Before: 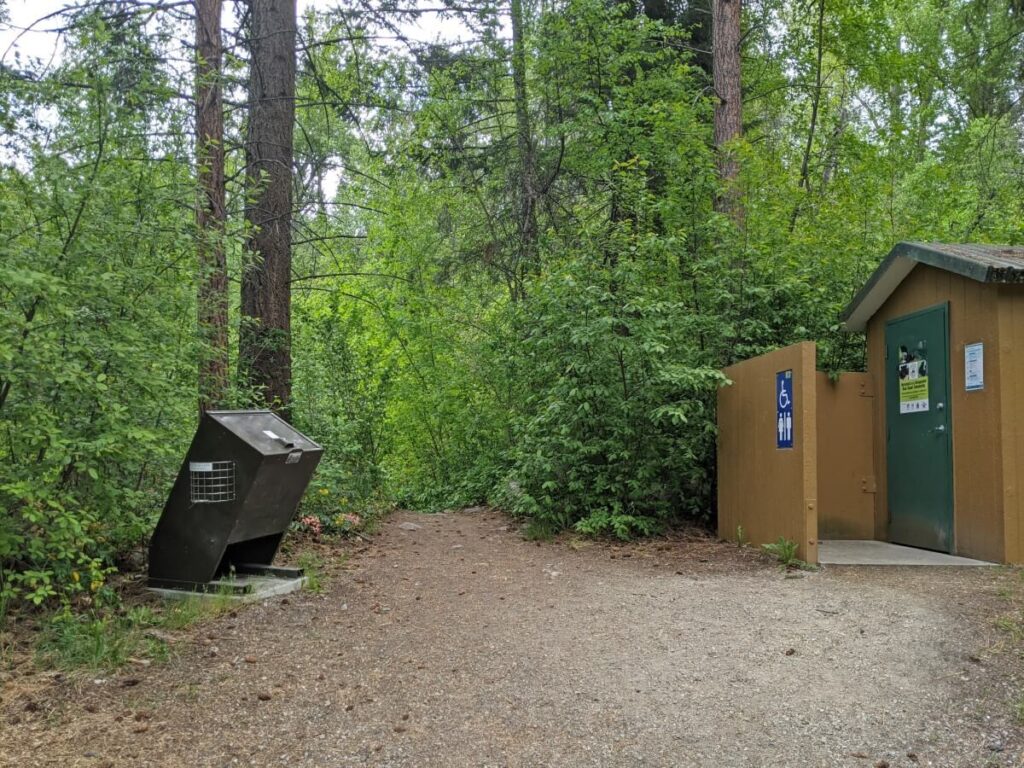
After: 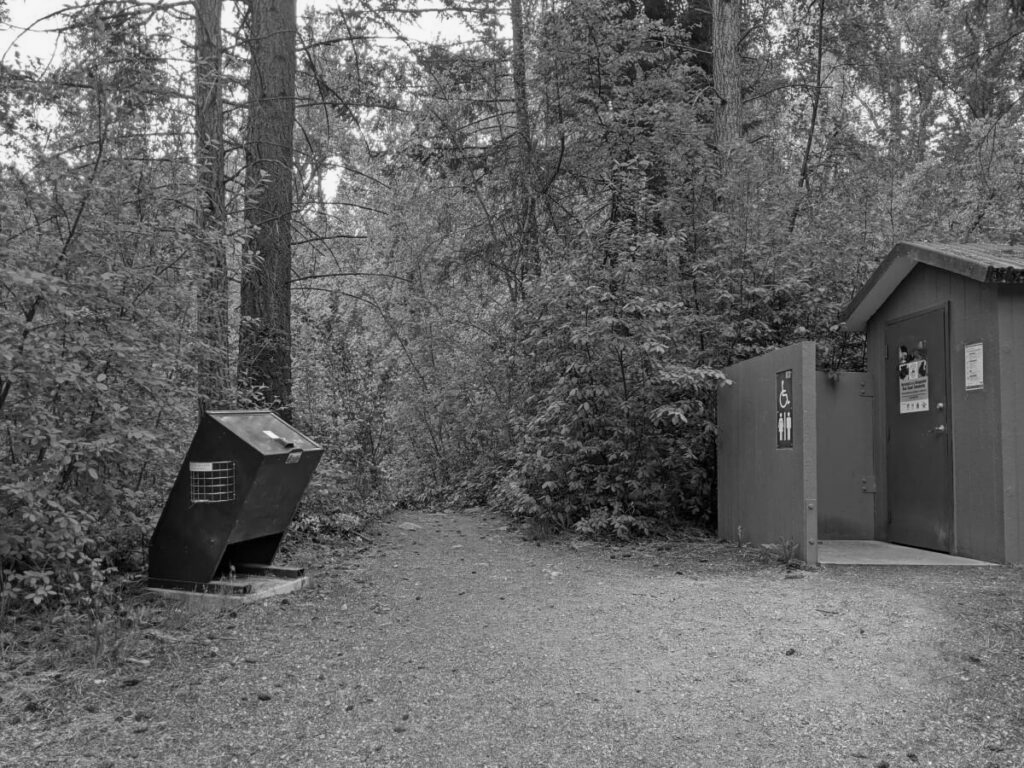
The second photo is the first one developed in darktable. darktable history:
color calibration: output gray [0.31, 0.36, 0.33, 0], gray › normalize channels true, illuminant same as pipeline (D50), adaptation XYZ, x 0.346, y 0.359, gamut compression 0
color zones: curves: ch0 [(0, 0.65) (0.096, 0.644) (0.221, 0.539) (0.429, 0.5) (0.571, 0.5) (0.714, 0.5) (0.857, 0.5) (1, 0.65)]; ch1 [(0, 0.5) (0.143, 0.5) (0.257, -0.002) (0.429, 0.04) (0.571, -0.001) (0.714, -0.015) (0.857, 0.024) (1, 0.5)]
shadows and highlights: shadows 5, soften with gaussian
